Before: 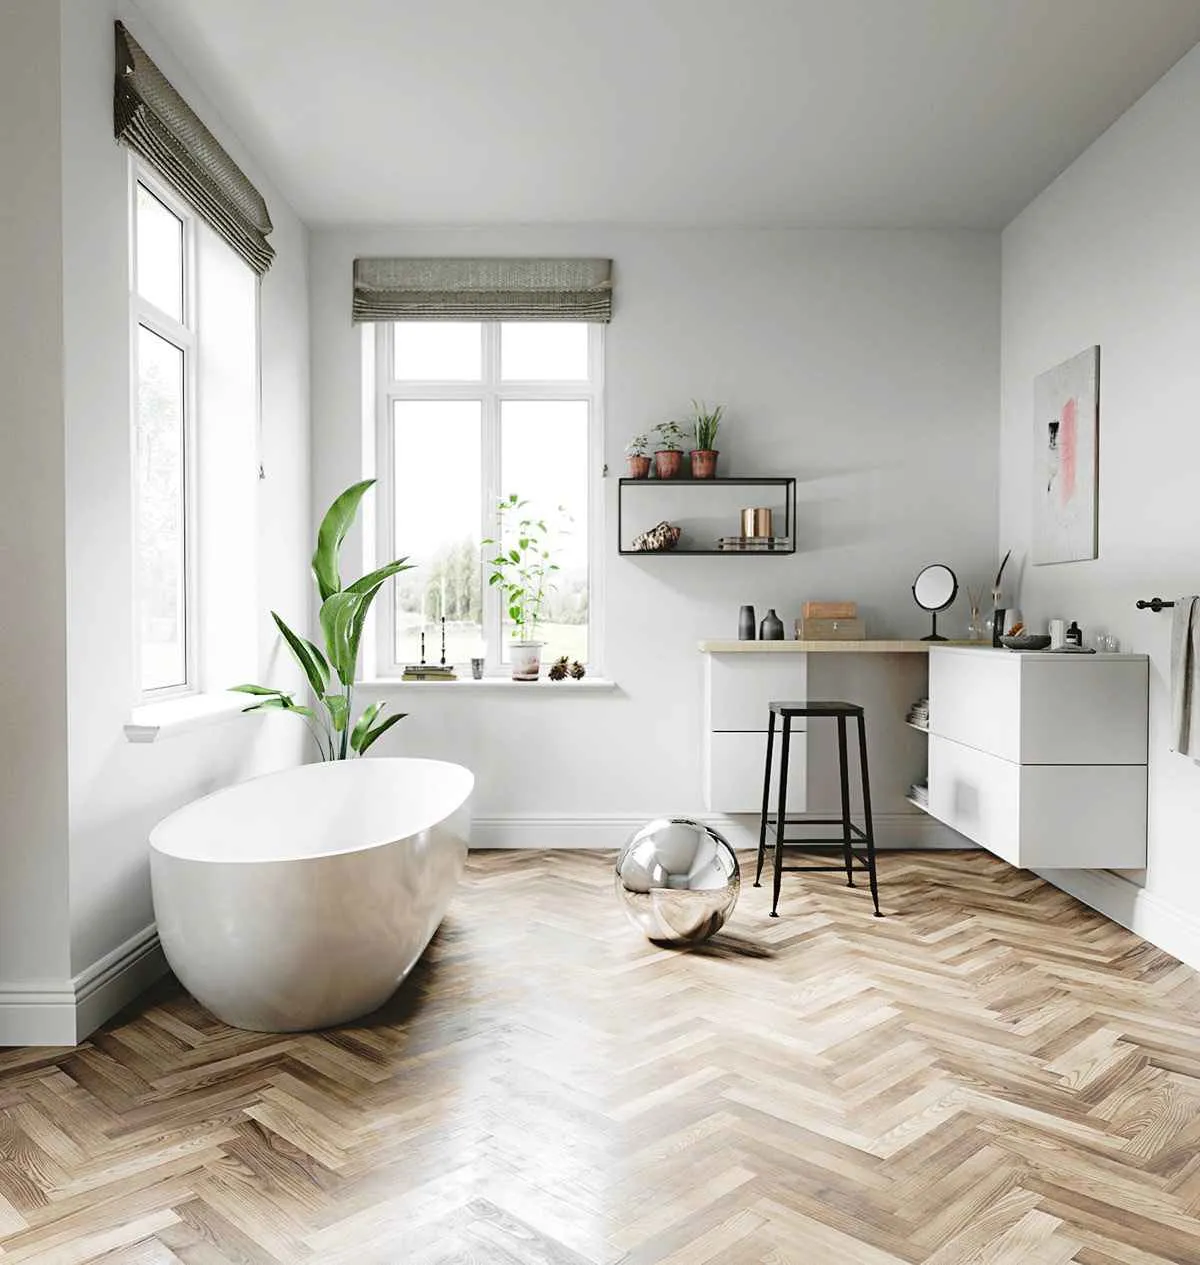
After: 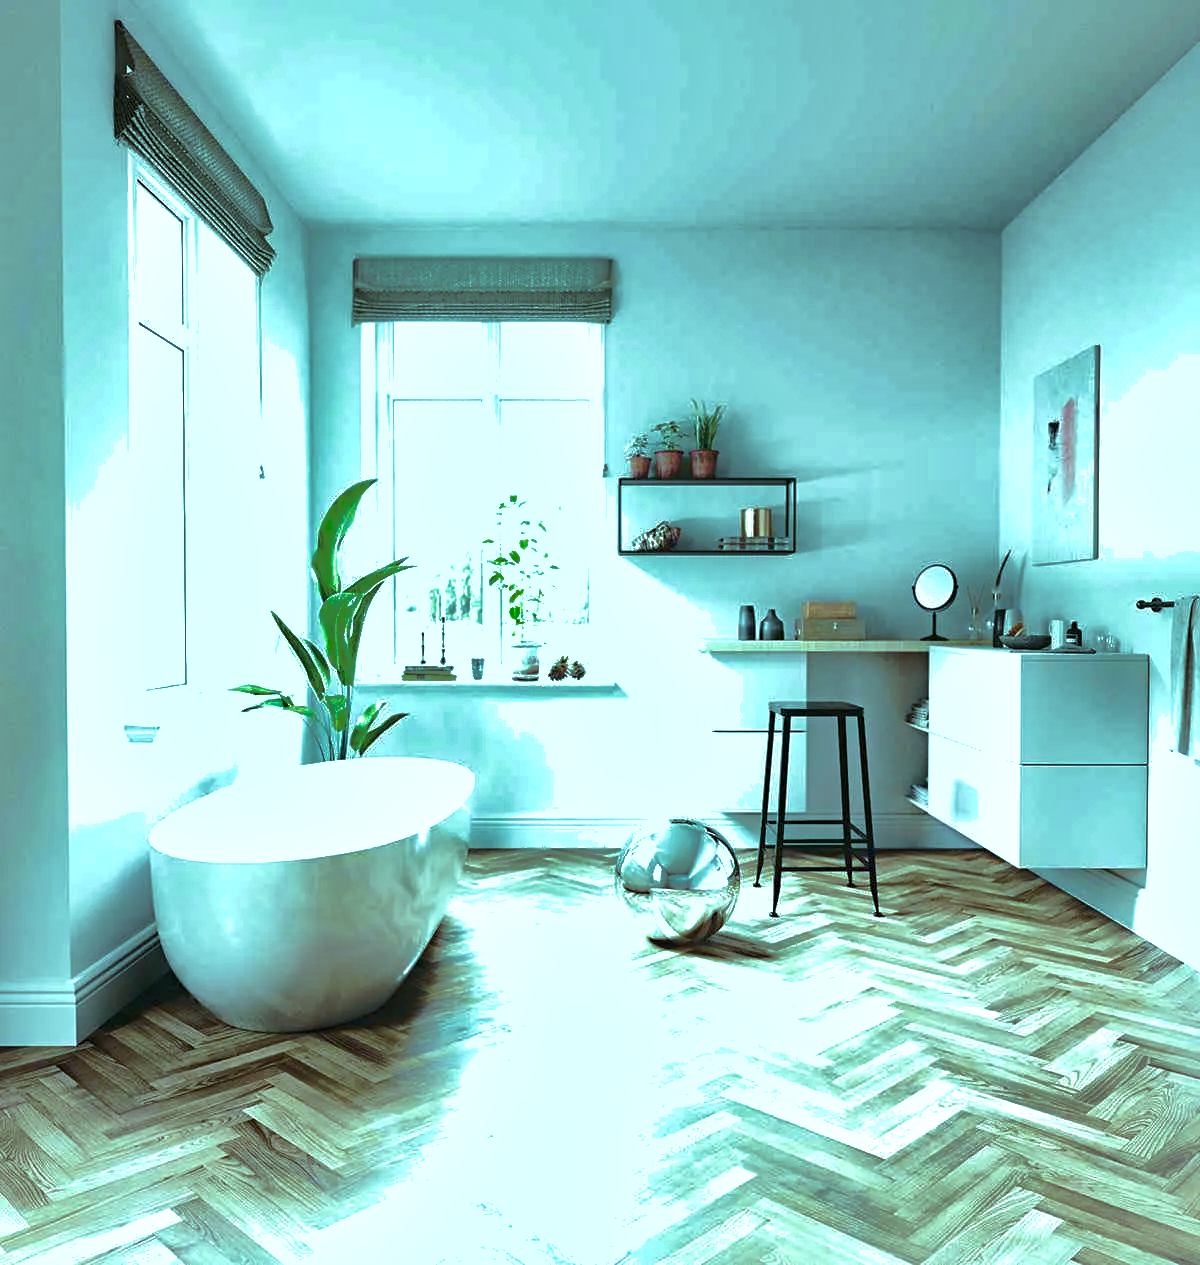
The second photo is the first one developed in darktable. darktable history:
shadows and highlights: on, module defaults
levels: mode automatic, black 0.023%, white 99.97%, levels [0.062, 0.494, 0.925]
tone equalizer: -8 EV -0.417 EV, -7 EV -0.389 EV, -6 EV -0.333 EV, -5 EV -0.222 EV, -3 EV 0.222 EV, -2 EV 0.333 EV, -1 EV 0.389 EV, +0 EV 0.417 EV, edges refinement/feathering 500, mask exposure compensation -1.57 EV, preserve details no
local contrast: mode bilateral grid, contrast 20, coarseness 50, detail 159%, midtone range 0.2
color correction: highlights a* -4.18, highlights b* -10.81
velvia: on, module defaults
exposure: compensate highlight preservation false
color balance: mode lift, gamma, gain (sRGB), lift [0.997, 0.979, 1.021, 1.011], gamma [1, 1.084, 0.916, 0.998], gain [1, 0.87, 1.13, 1.101], contrast 4.55%, contrast fulcrum 38.24%, output saturation 104.09%
